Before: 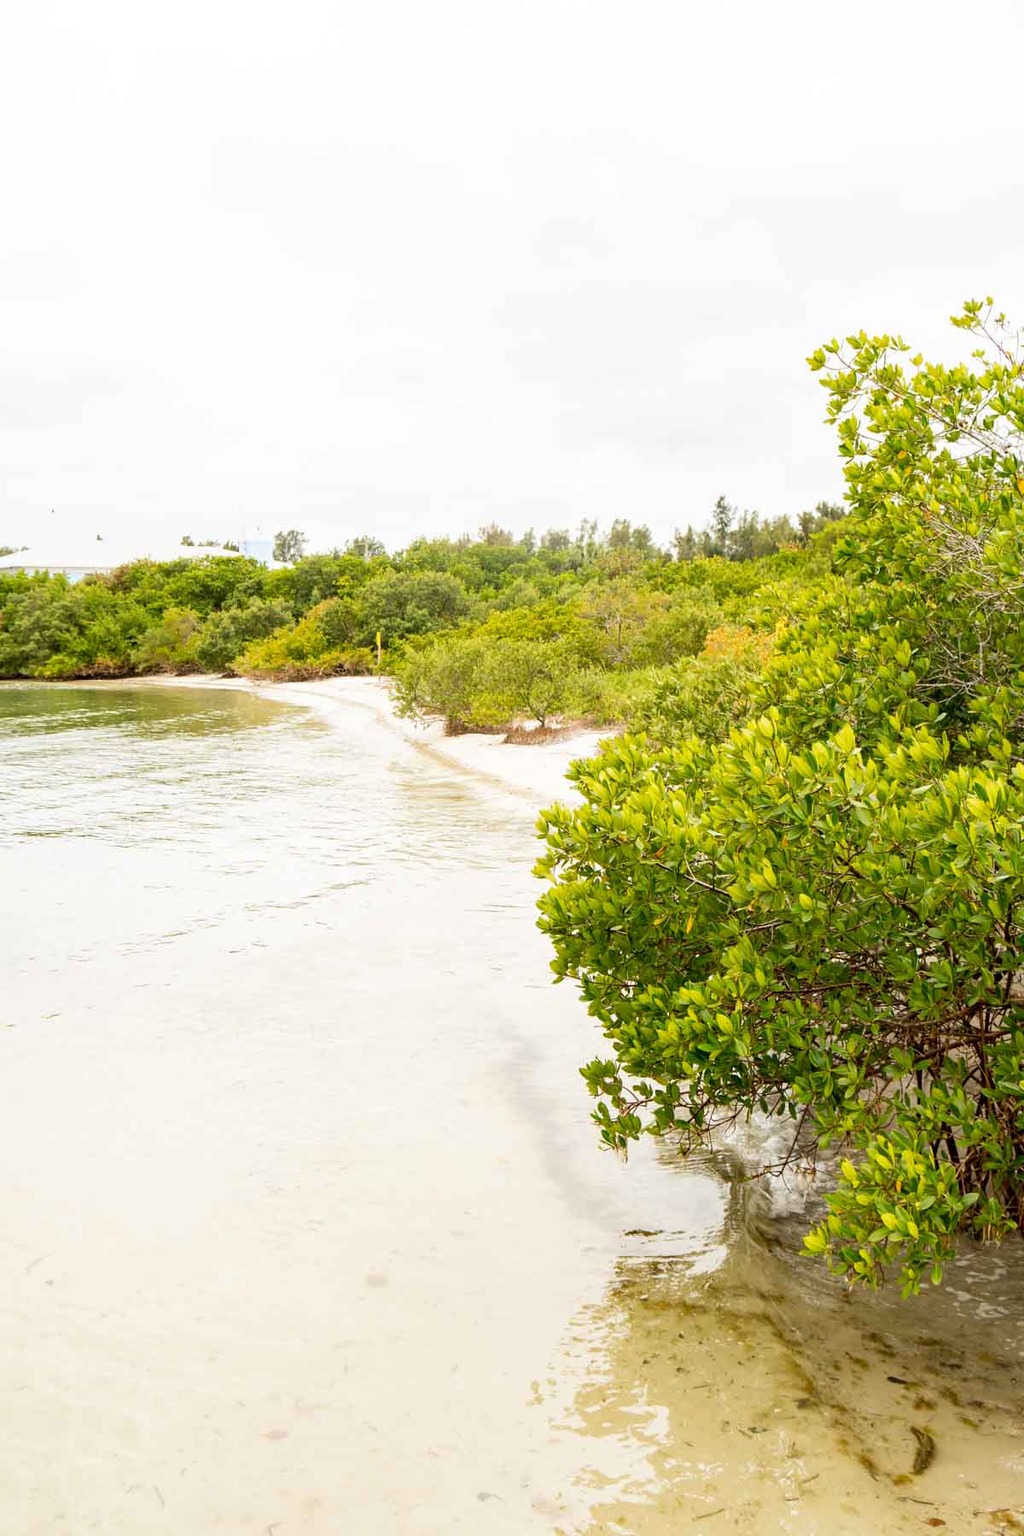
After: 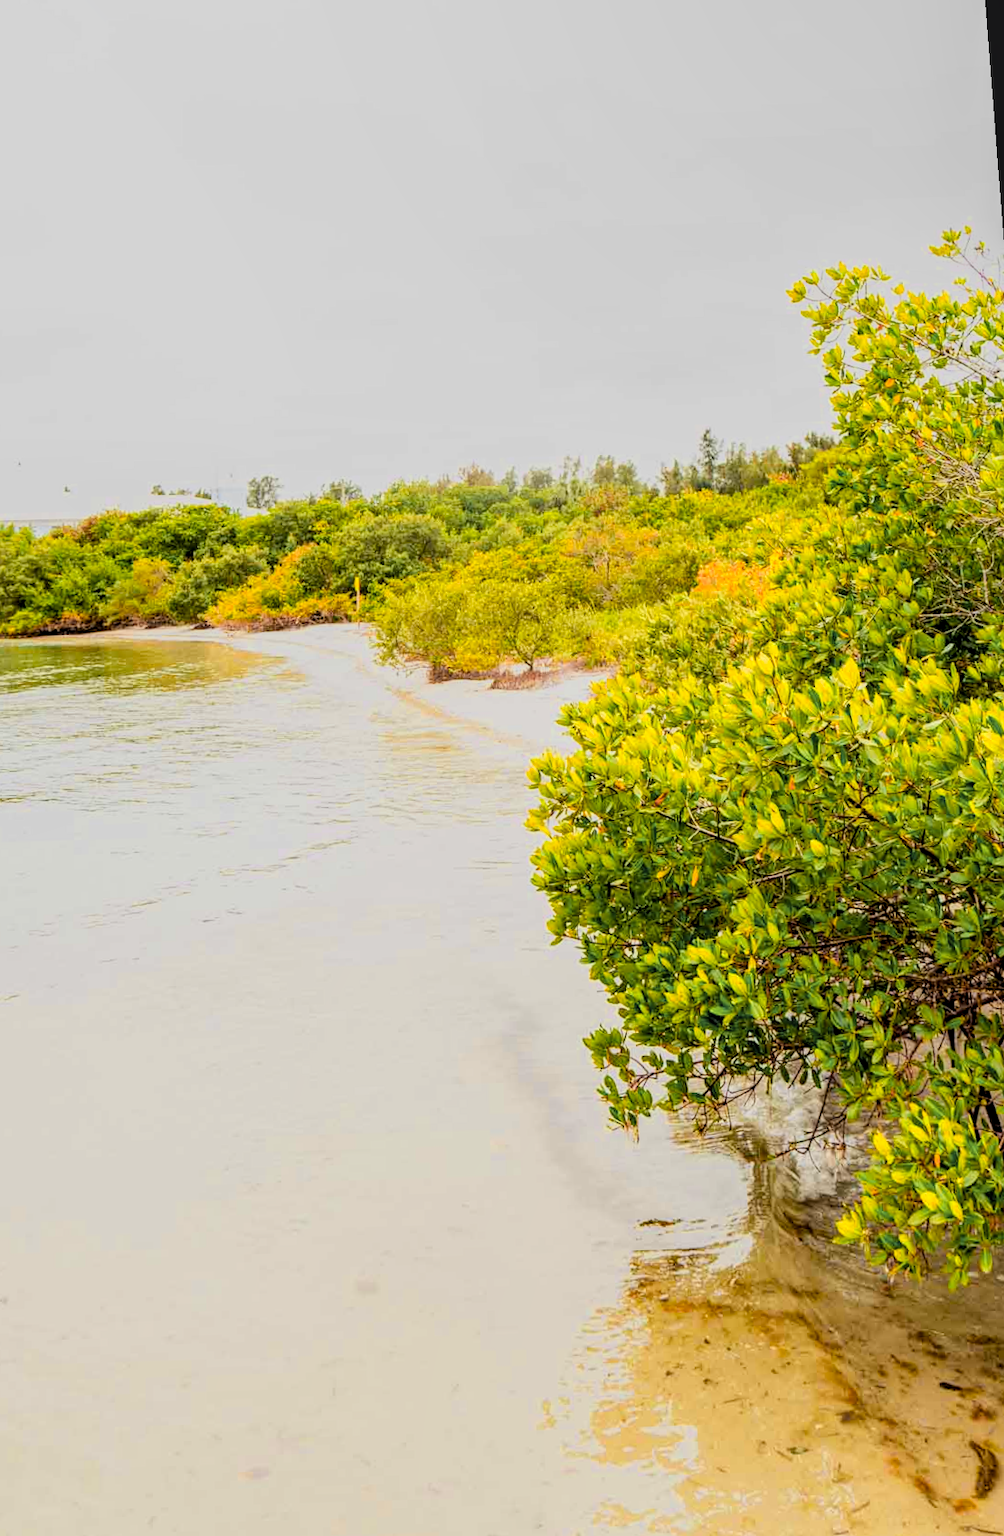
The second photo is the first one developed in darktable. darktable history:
crop: top 0.05%, bottom 0.098%
color balance: mode lift, gamma, gain (sRGB)
filmic rgb: black relative exposure -7.65 EV, white relative exposure 4.56 EV, hardness 3.61, color science v6 (2022)
rotate and perspective: rotation -1.68°, lens shift (vertical) -0.146, crop left 0.049, crop right 0.912, crop top 0.032, crop bottom 0.96
local contrast: on, module defaults
color zones: curves: ch0 [(0.257, 0.558) (0.75, 0.565)]; ch1 [(0.004, 0.857) (0.14, 0.416) (0.257, 0.695) (0.442, 0.032) (0.736, 0.266) (0.891, 0.741)]; ch2 [(0, 0.623) (0.112, 0.436) (0.271, 0.474) (0.516, 0.64) (0.743, 0.286)]
